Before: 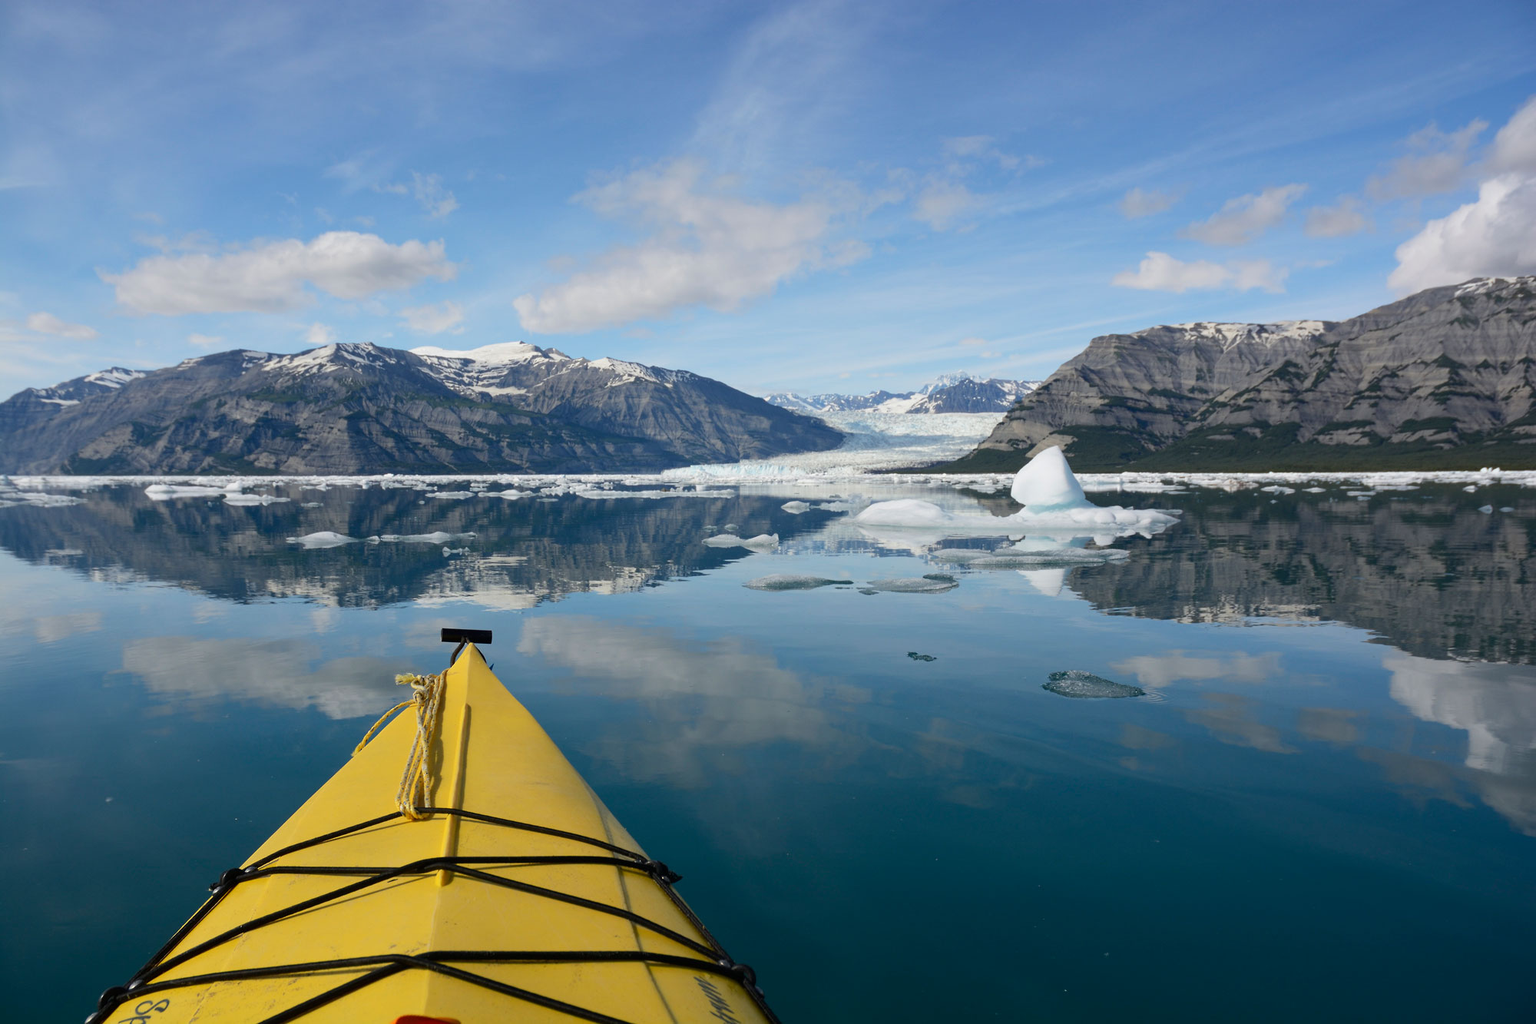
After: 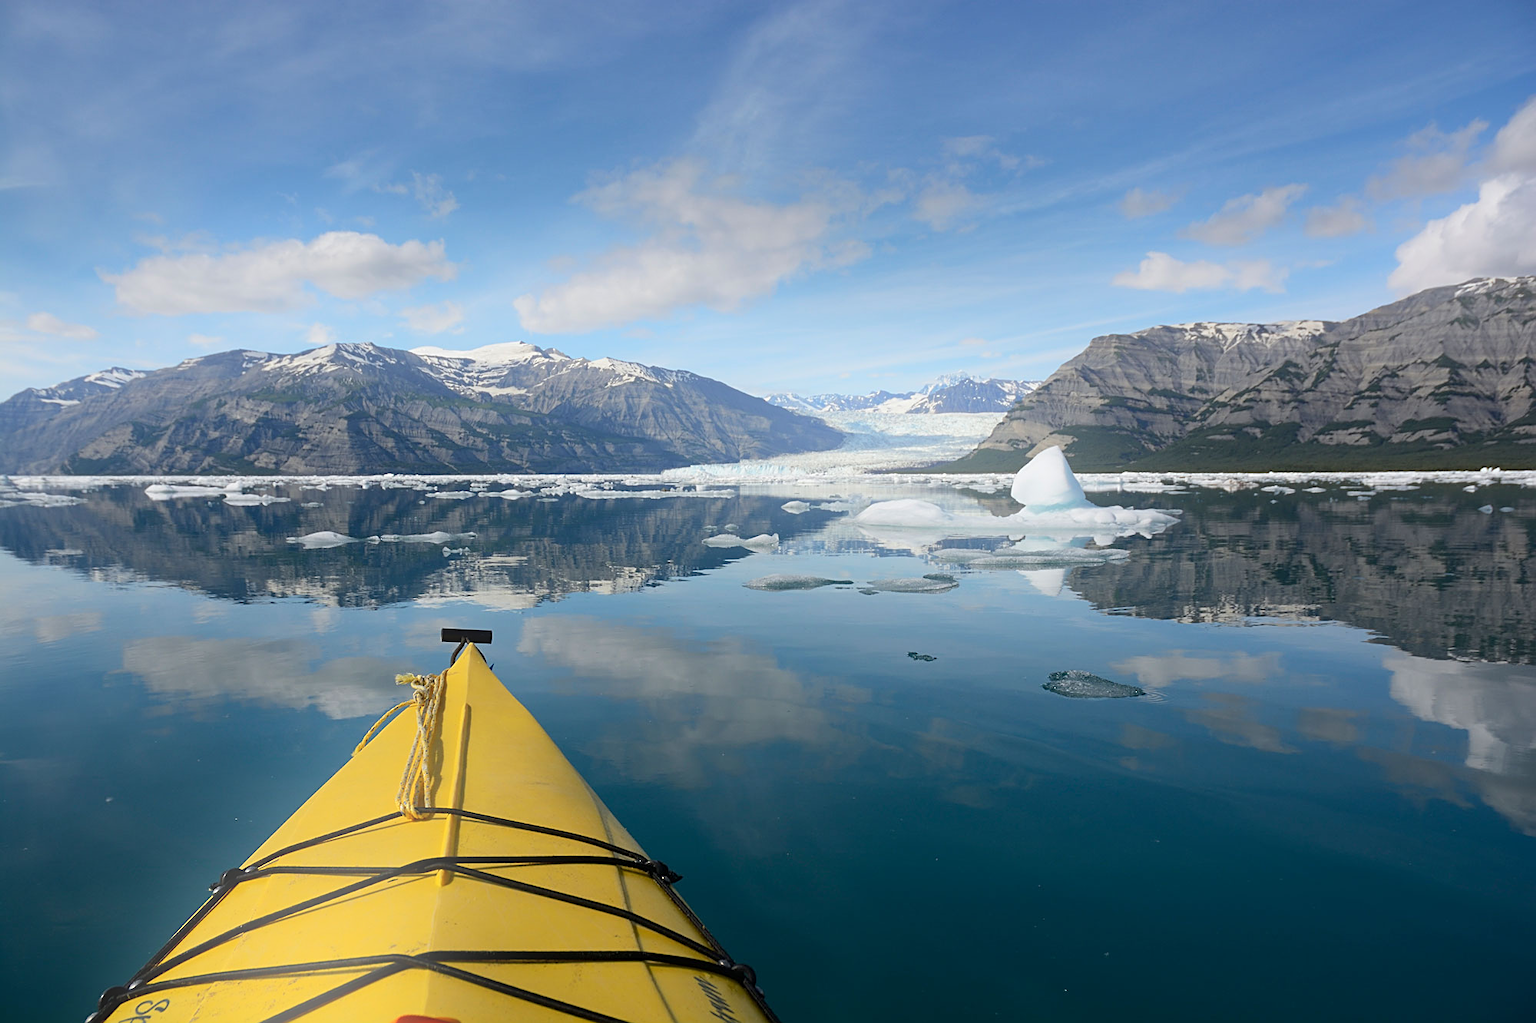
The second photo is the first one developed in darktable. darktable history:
shadows and highlights: shadows 5, soften with gaussian
bloom: threshold 82.5%, strength 16.25%
sharpen: on, module defaults
